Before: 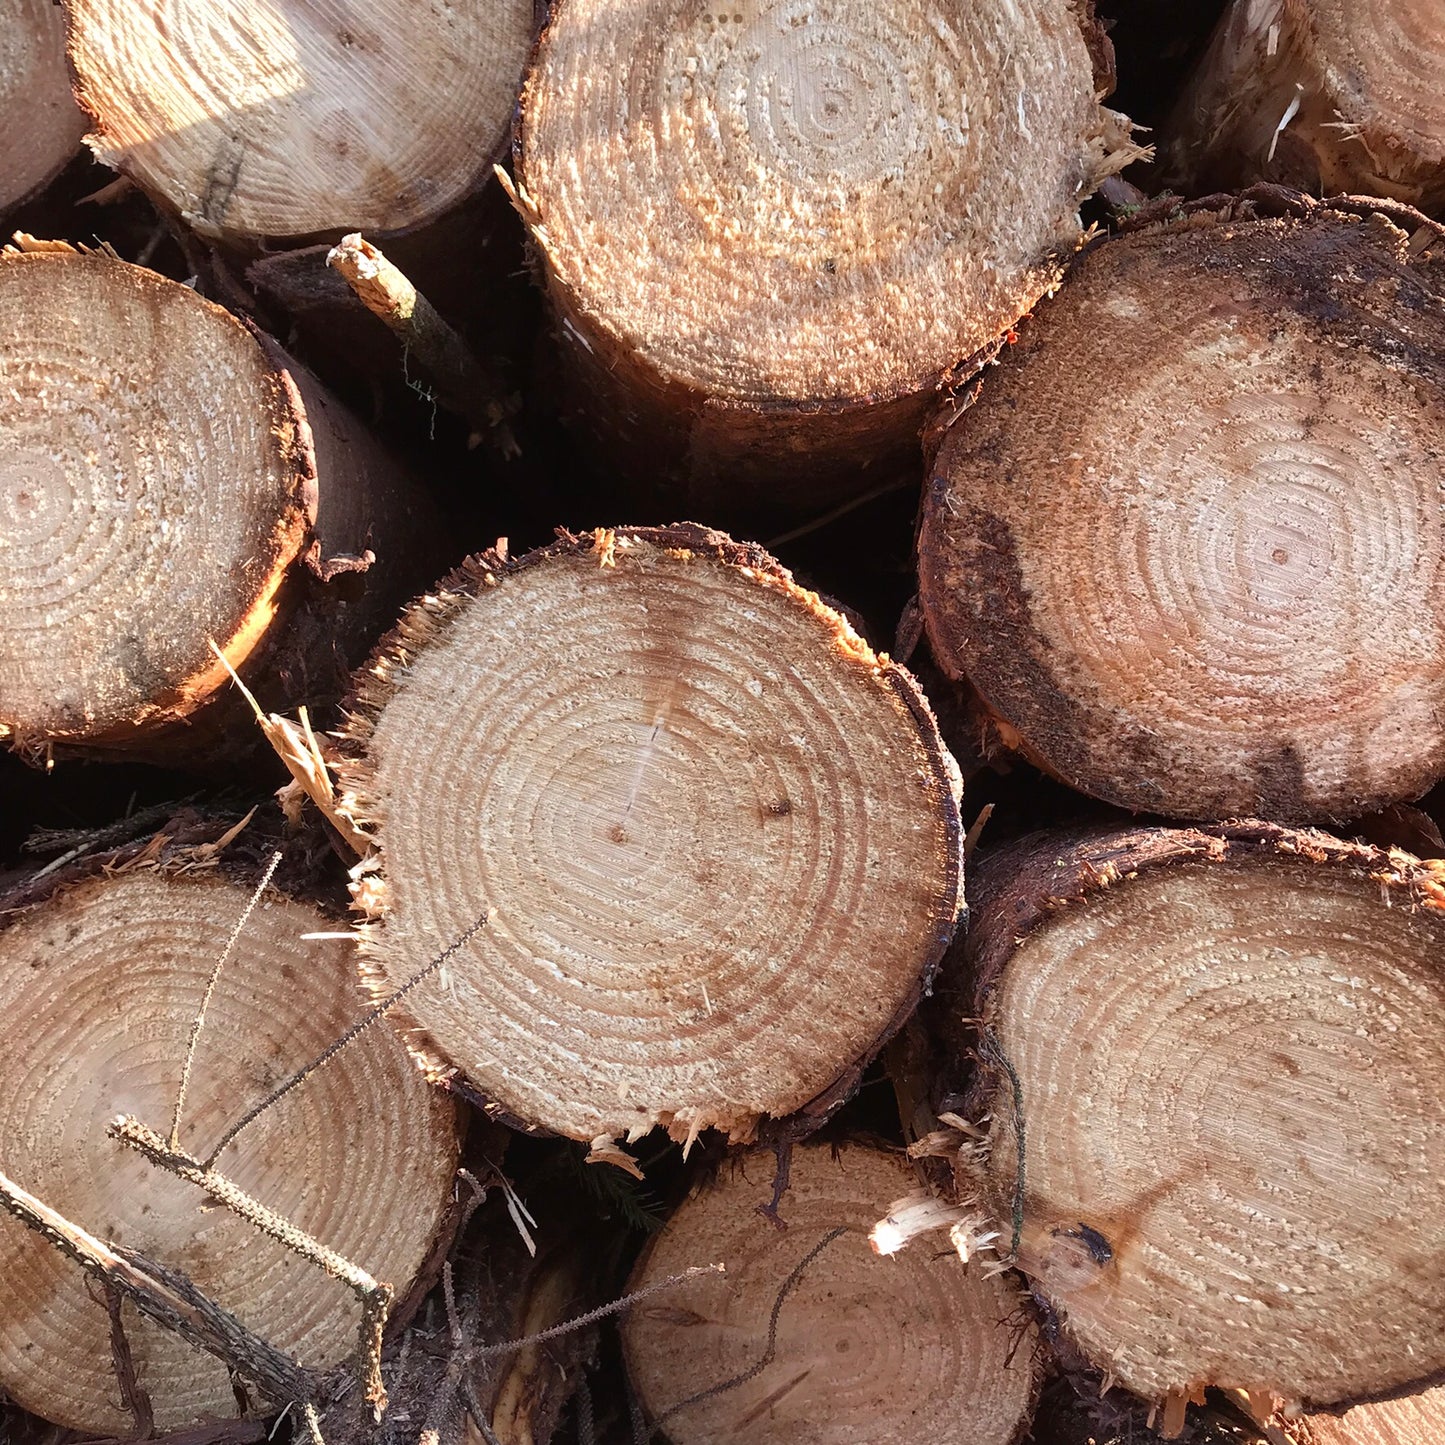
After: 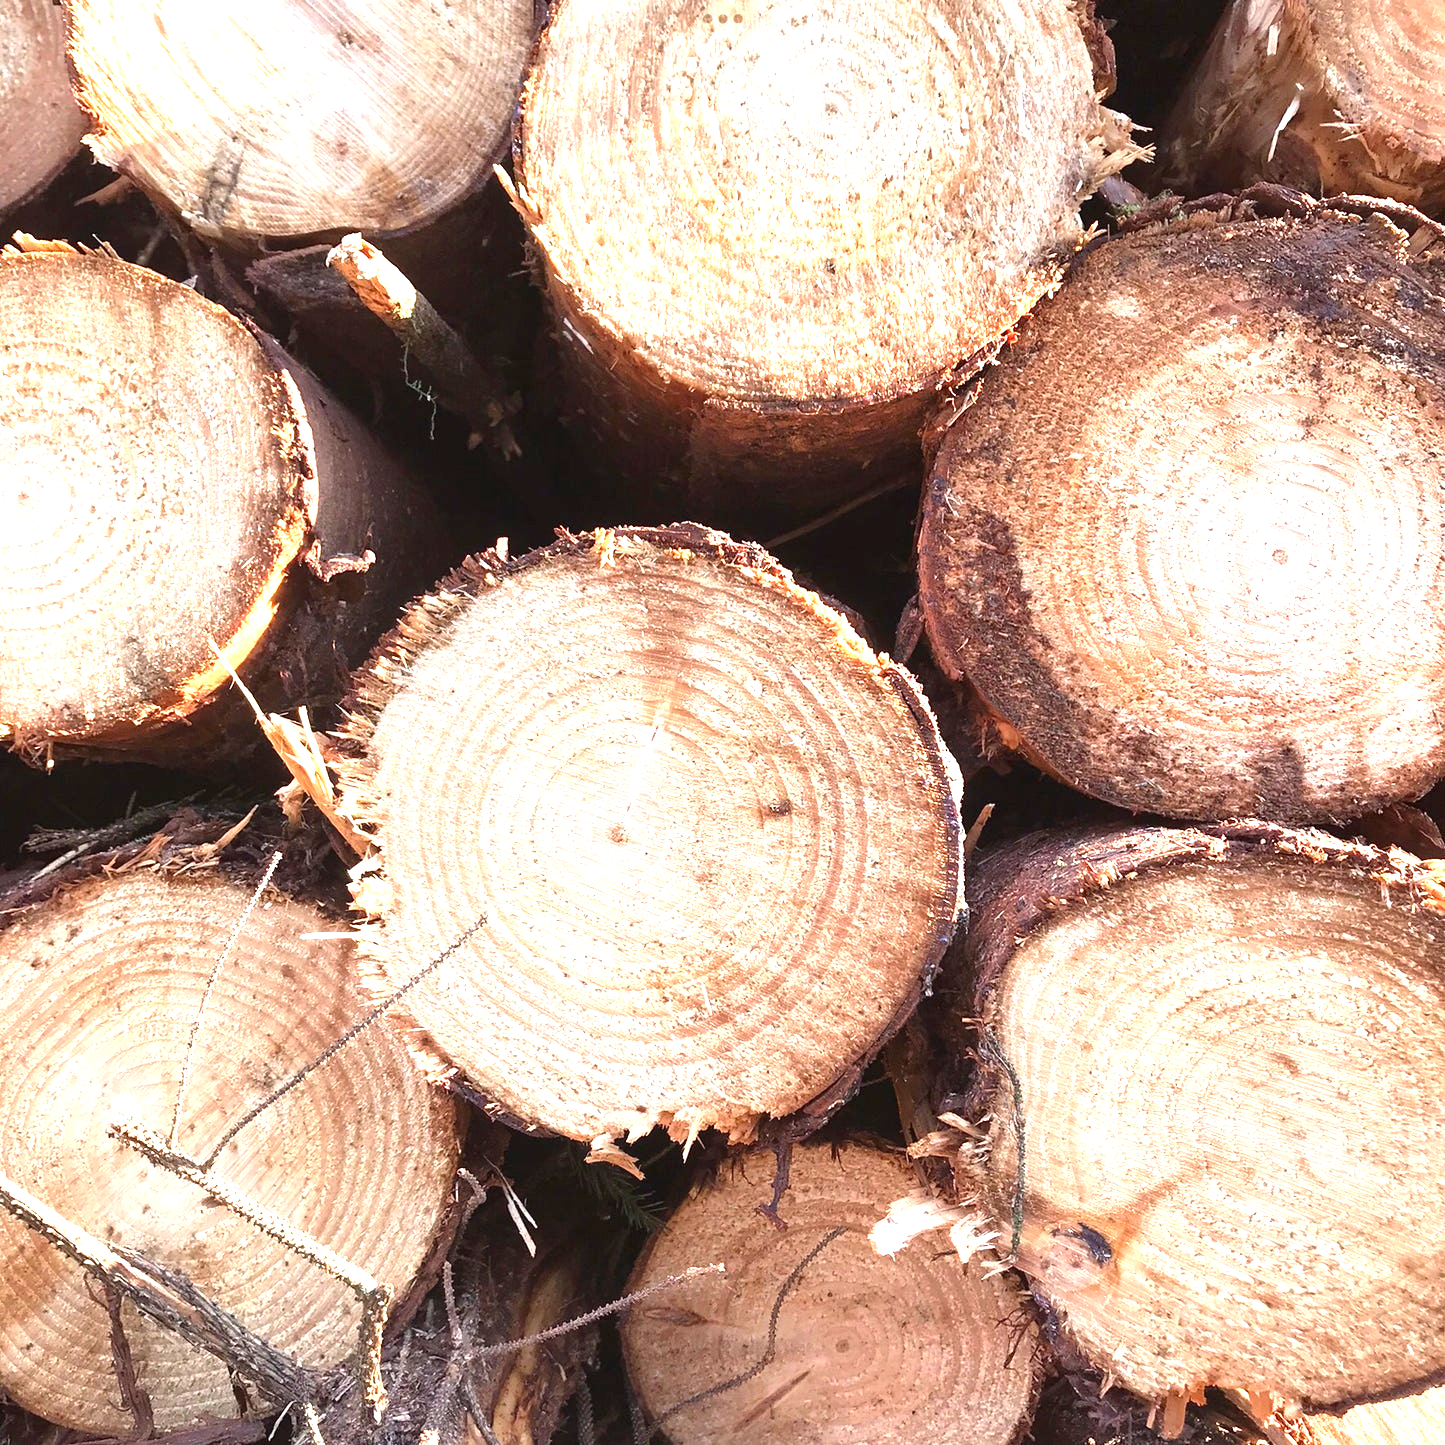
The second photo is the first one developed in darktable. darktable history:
exposure: black level correction 0, exposure 1.471 EV, compensate highlight preservation false
